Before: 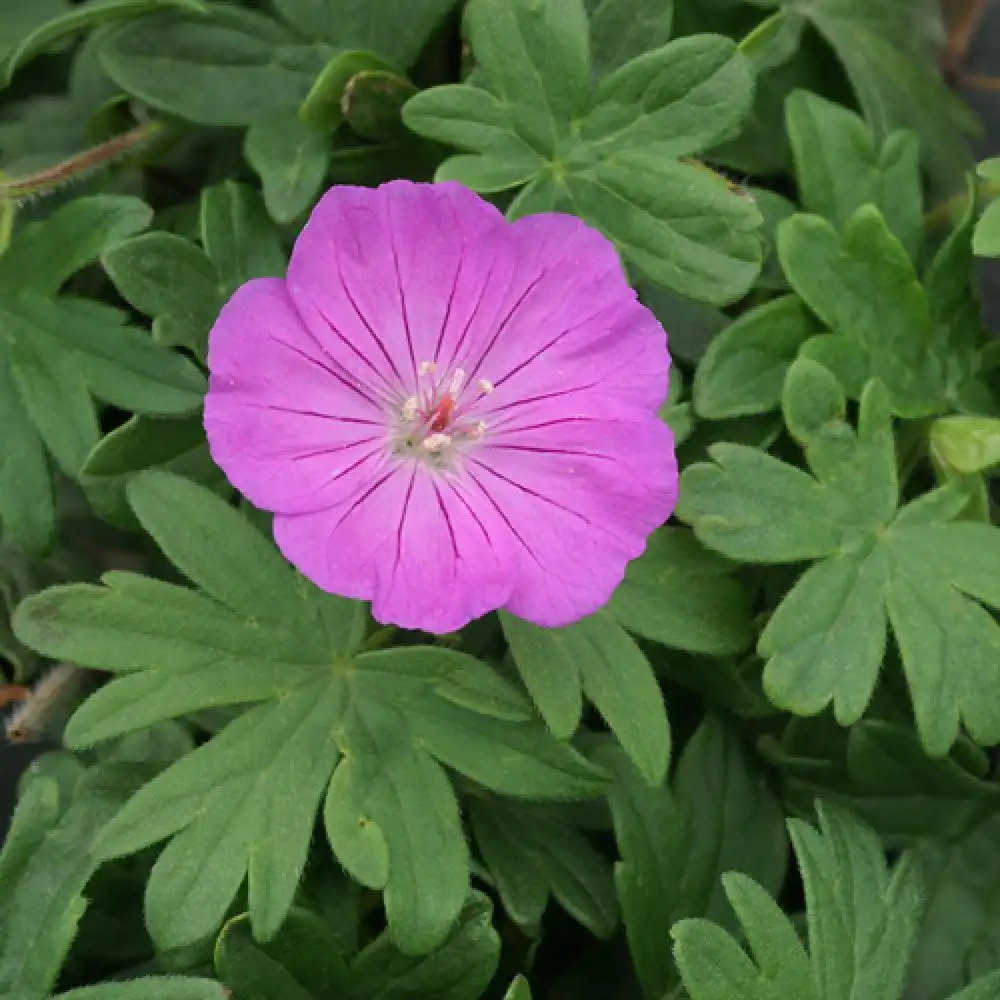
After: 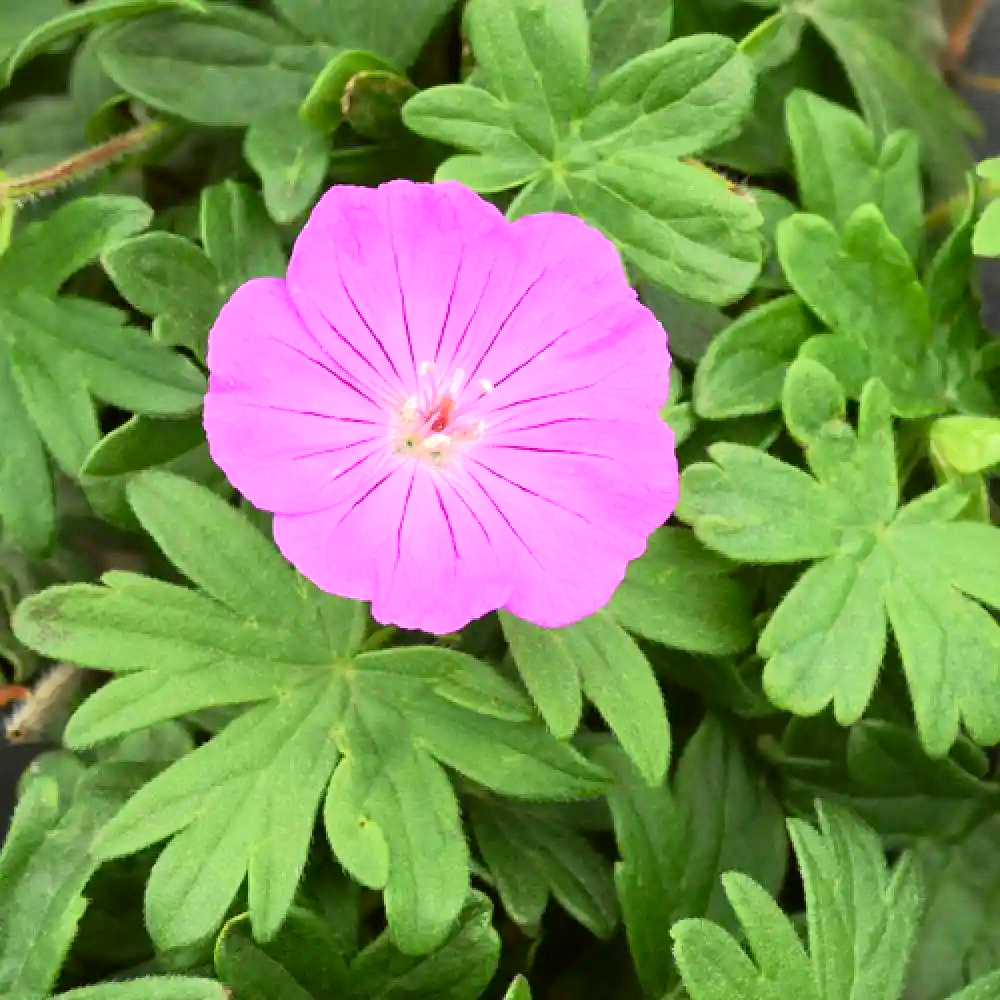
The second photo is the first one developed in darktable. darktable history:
exposure: black level correction 0, exposure 0.889 EV, compensate highlight preservation false
tone curve: curves: ch0 [(0, 0.006) (0.037, 0.022) (0.123, 0.105) (0.19, 0.173) (0.277, 0.279) (0.474, 0.517) (0.597, 0.662) (0.687, 0.774) (0.855, 0.891) (1, 0.982)]; ch1 [(0, 0) (0.243, 0.245) (0.422, 0.415) (0.493, 0.498) (0.508, 0.503) (0.531, 0.55) (0.551, 0.582) (0.626, 0.672) (0.694, 0.732) (1, 1)]; ch2 [(0, 0) (0.249, 0.216) (0.356, 0.329) (0.424, 0.442) (0.476, 0.477) (0.498, 0.503) (0.517, 0.524) (0.532, 0.547) (0.562, 0.592) (0.614, 0.657) (0.706, 0.748) (0.808, 0.809) (0.991, 0.968)], color space Lab, independent channels, preserve colors none
